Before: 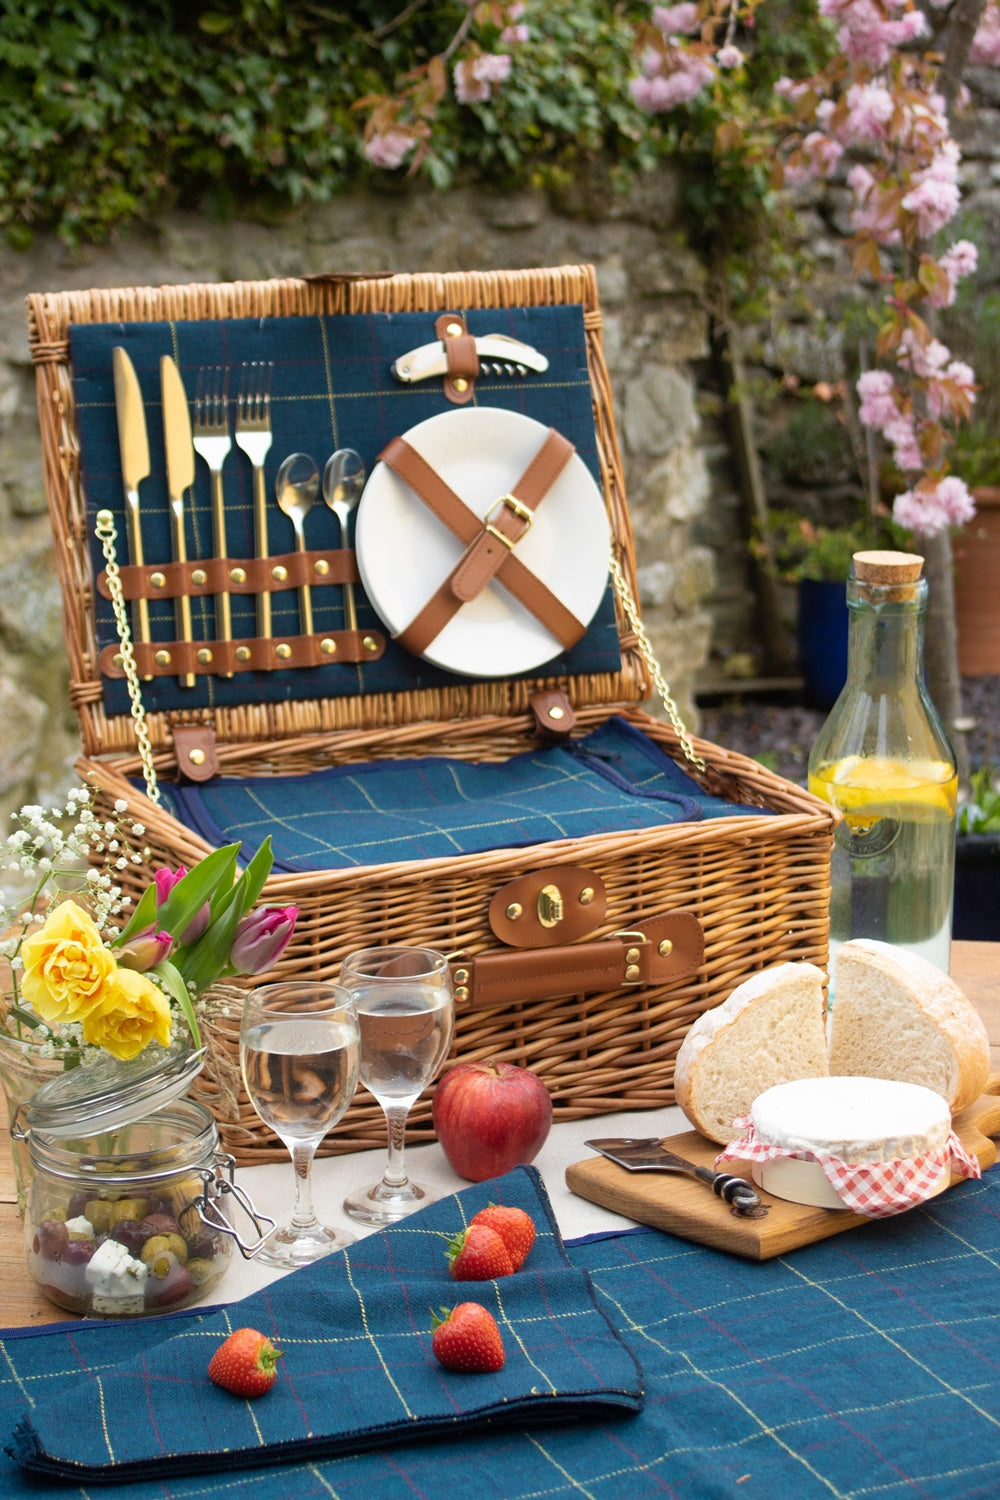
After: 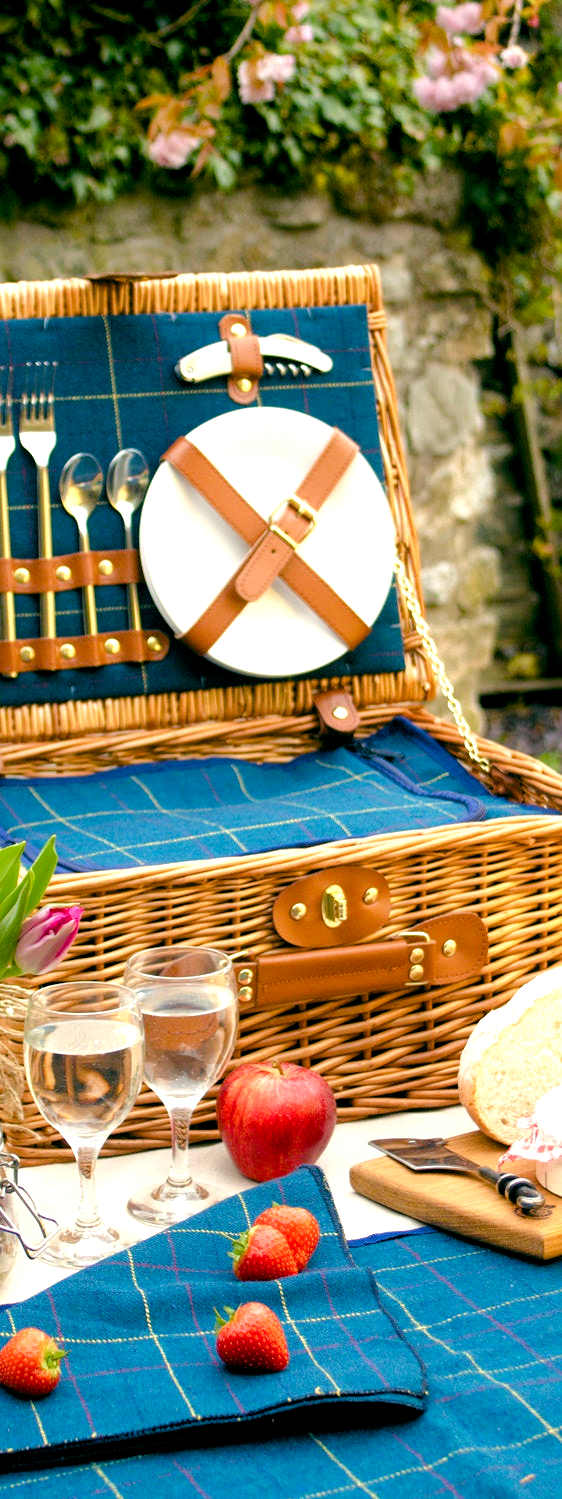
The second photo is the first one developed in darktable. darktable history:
tone equalizer: -8 EV -0.715 EV, -7 EV -0.738 EV, -6 EV -0.586 EV, -5 EV -0.39 EV, -3 EV 0.398 EV, -2 EV 0.6 EV, -1 EV 0.679 EV, +0 EV 0.738 EV, smoothing 1
color balance rgb: highlights gain › chroma 2.971%, highlights gain › hue 77.49°, global offset › luminance -0.328%, global offset › chroma 0.106%, global offset › hue 163.68°, perceptual saturation grading › global saturation 20%, perceptual saturation grading › highlights -25.387%, perceptual saturation grading › shadows 49.361%, perceptual brilliance grading › mid-tones 10.823%, perceptual brilliance grading › shadows 14.756%
crop: left 21.65%, right 22.134%, bottom 0.013%
